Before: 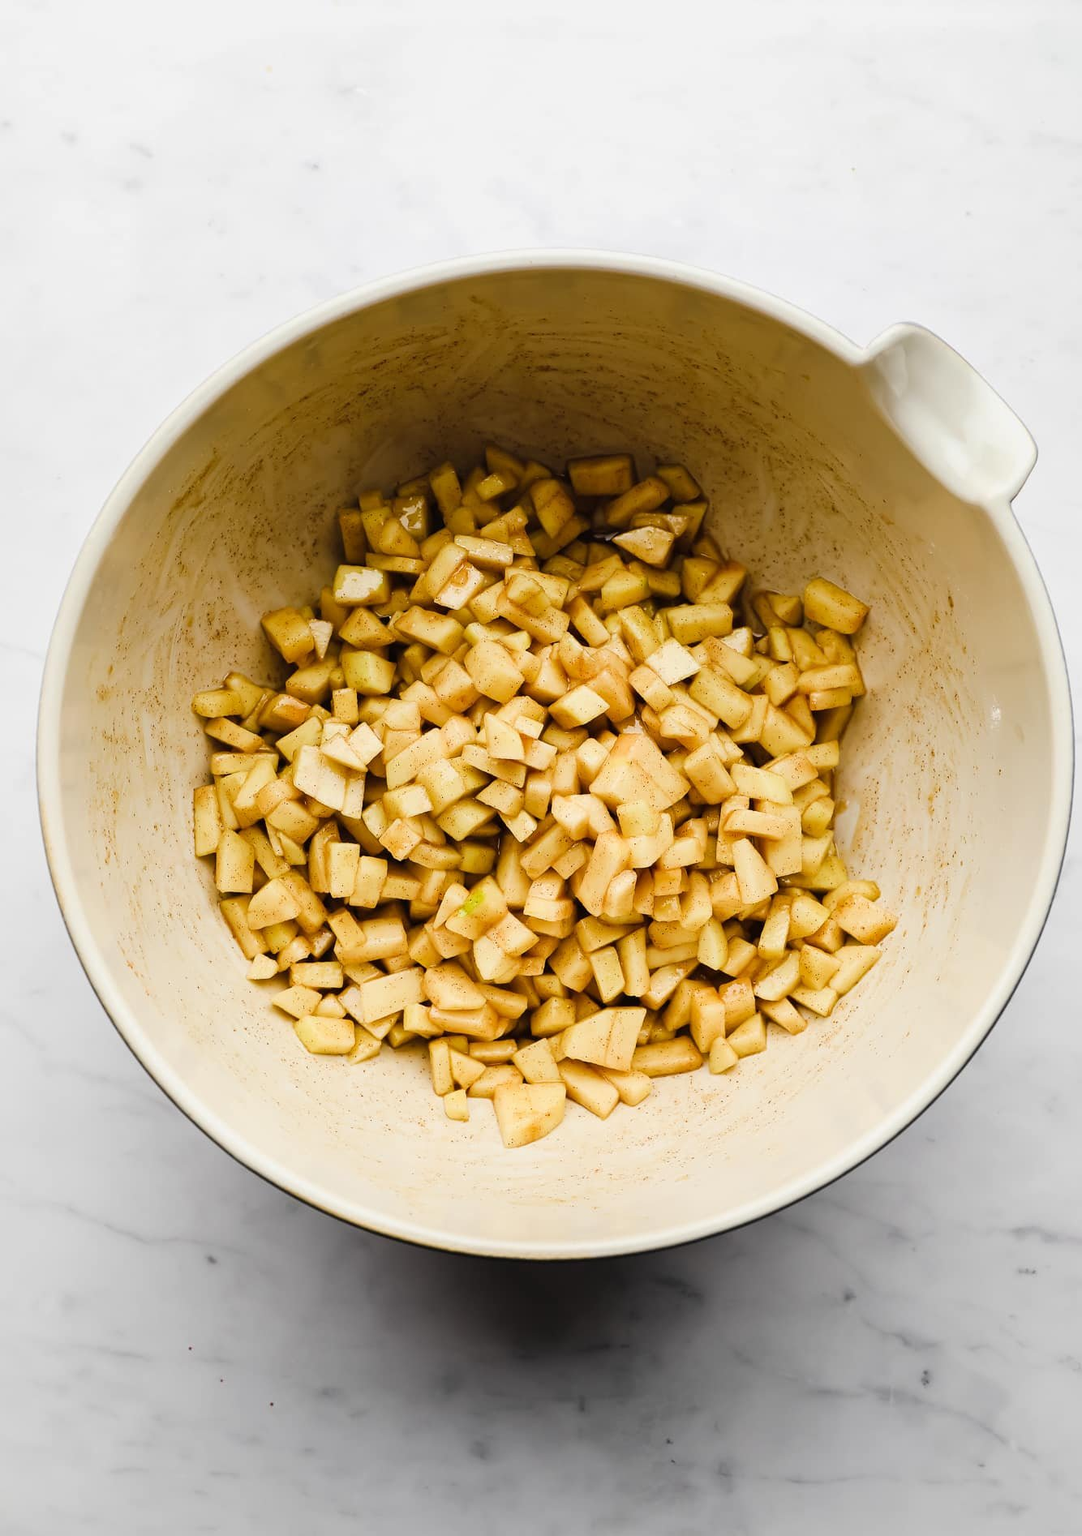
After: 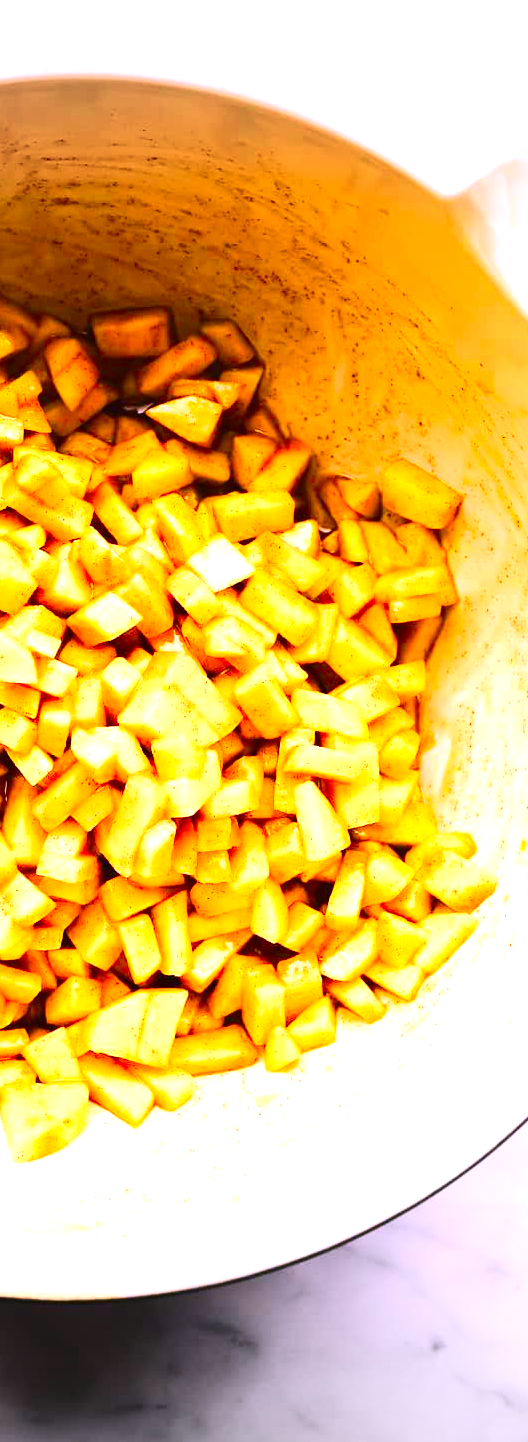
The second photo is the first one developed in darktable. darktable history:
contrast brightness saturation: contrast 0.26, brightness 0.02, saturation 0.87
crop: left 45.721%, top 13.393%, right 14.118%, bottom 10.01%
exposure: black level correction 0, exposure 1.388 EV, compensate exposure bias true, compensate highlight preservation false
vignetting: fall-off start 100%, brightness -0.282, width/height ratio 1.31
color correction: highlights a* 15.46, highlights b* -20.56
color balance rgb: on, module defaults
